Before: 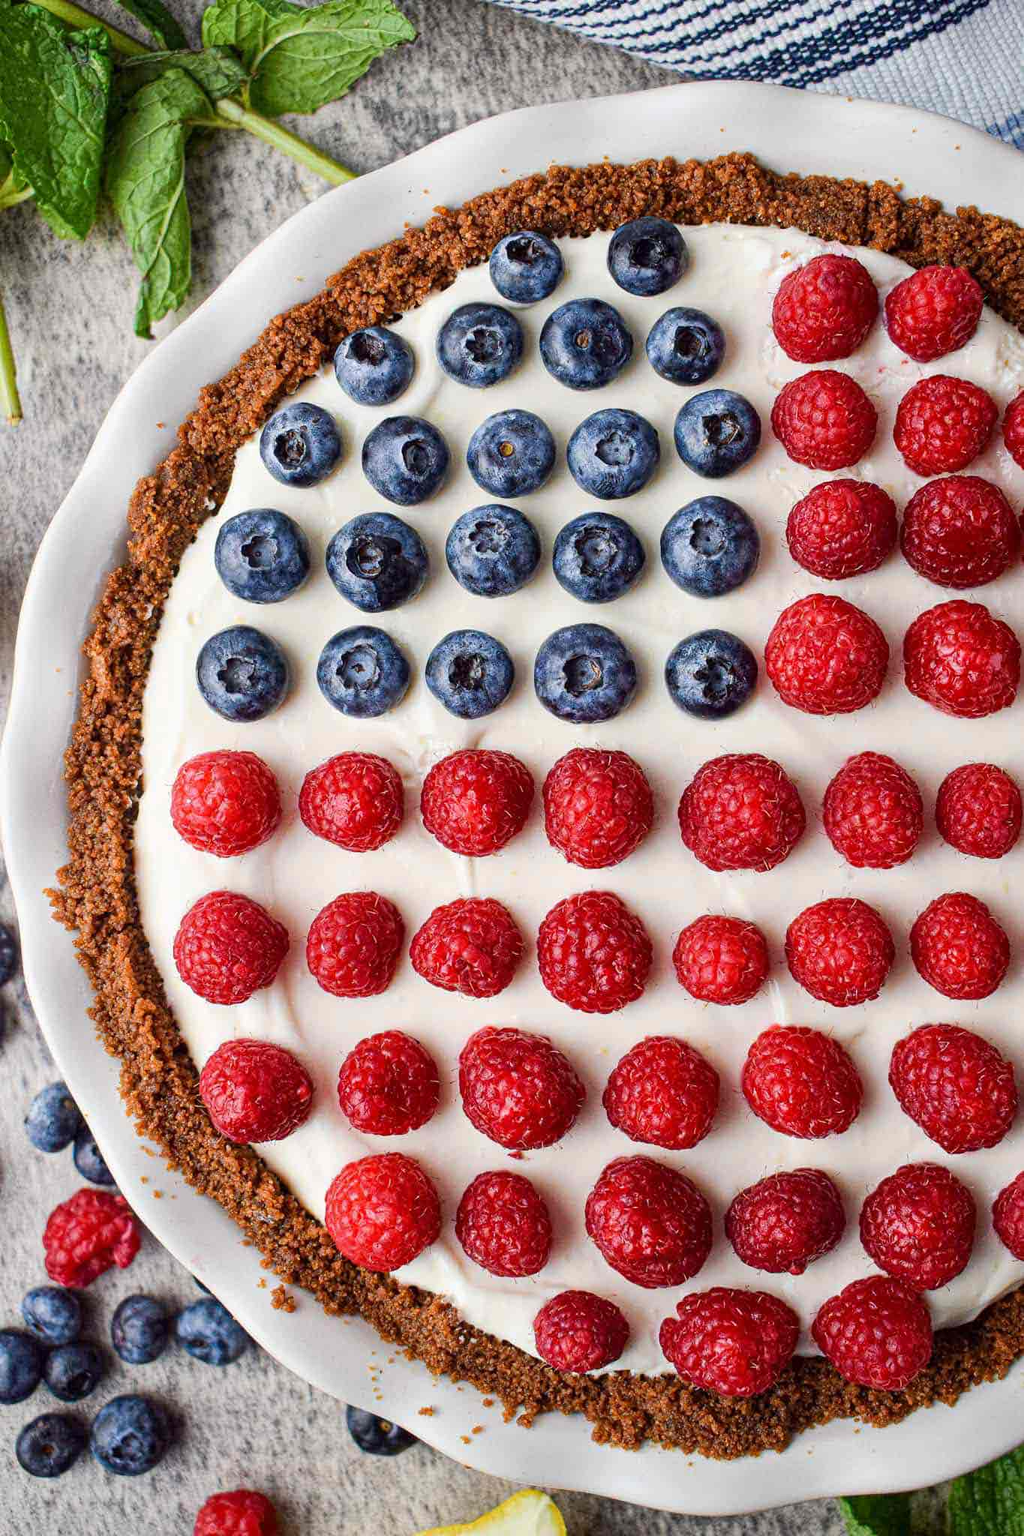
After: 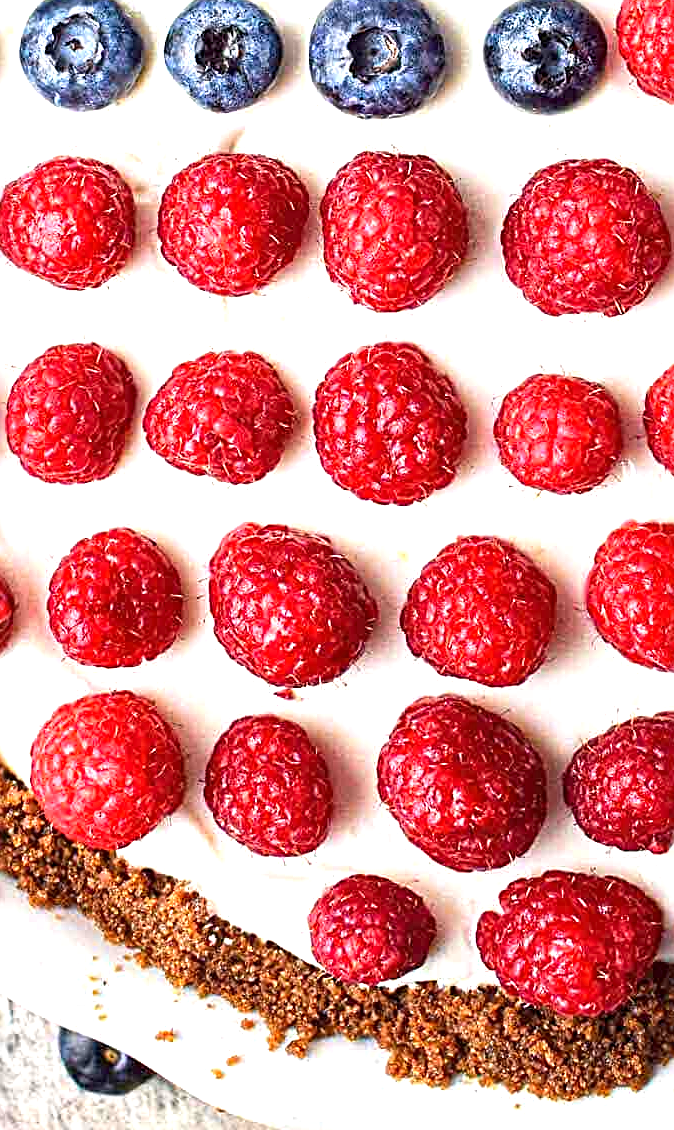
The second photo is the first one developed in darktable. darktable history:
crop: left 29.57%, top 41.309%, right 21.024%, bottom 3.475%
sharpen: radius 2.644, amount 0.662
exposure: exposure 0.995 EV, compensate highlight preservation false
